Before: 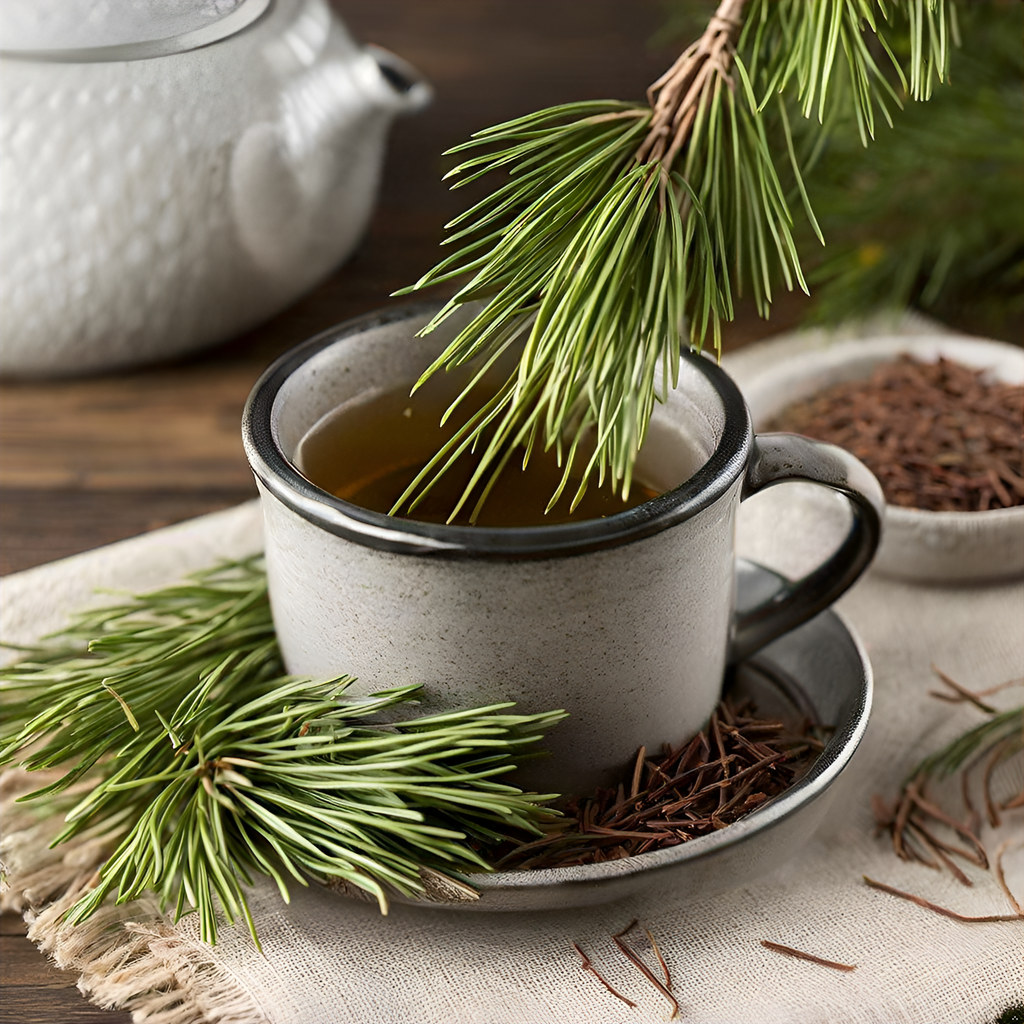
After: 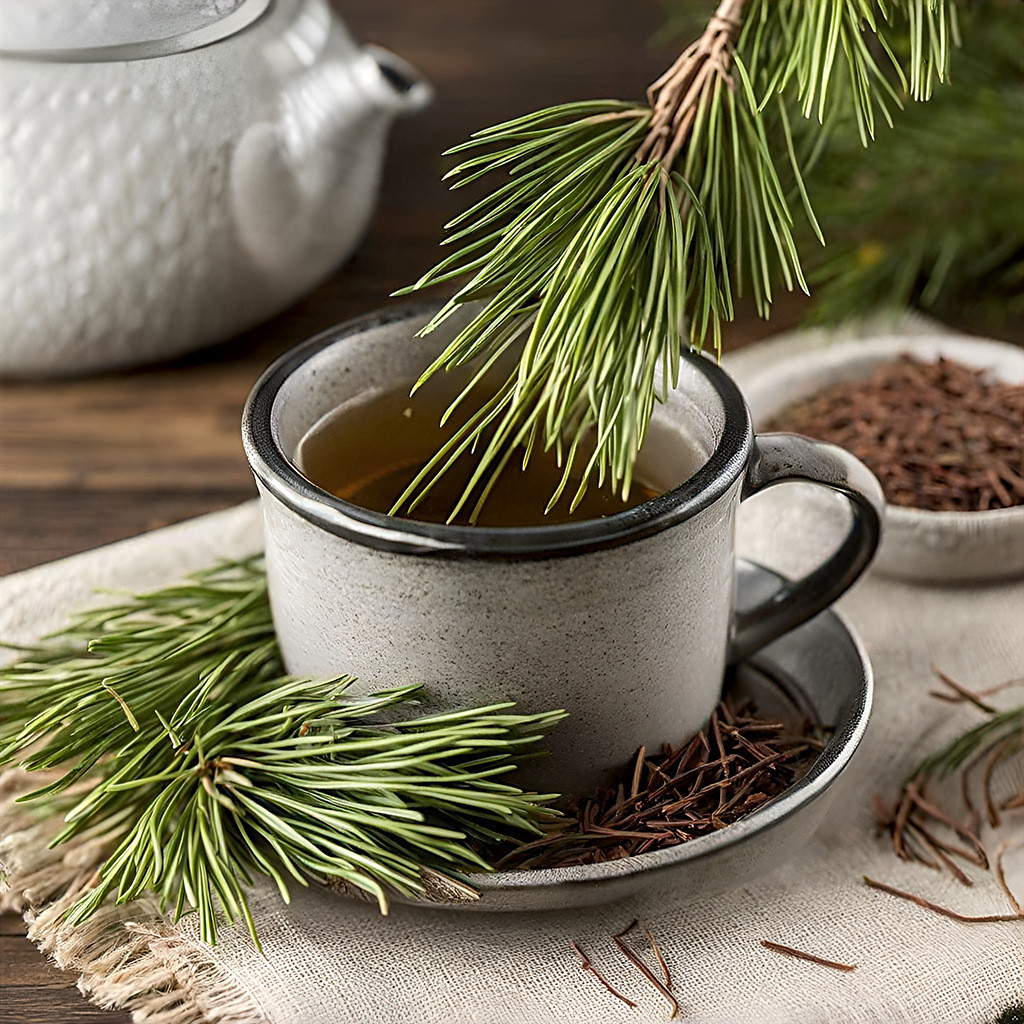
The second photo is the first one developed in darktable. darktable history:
sharpen: on, module defaults
local contrast: on, module defaults
shadows and highlights: shadows 3.52, highlights -18.24, soften with gaussian
